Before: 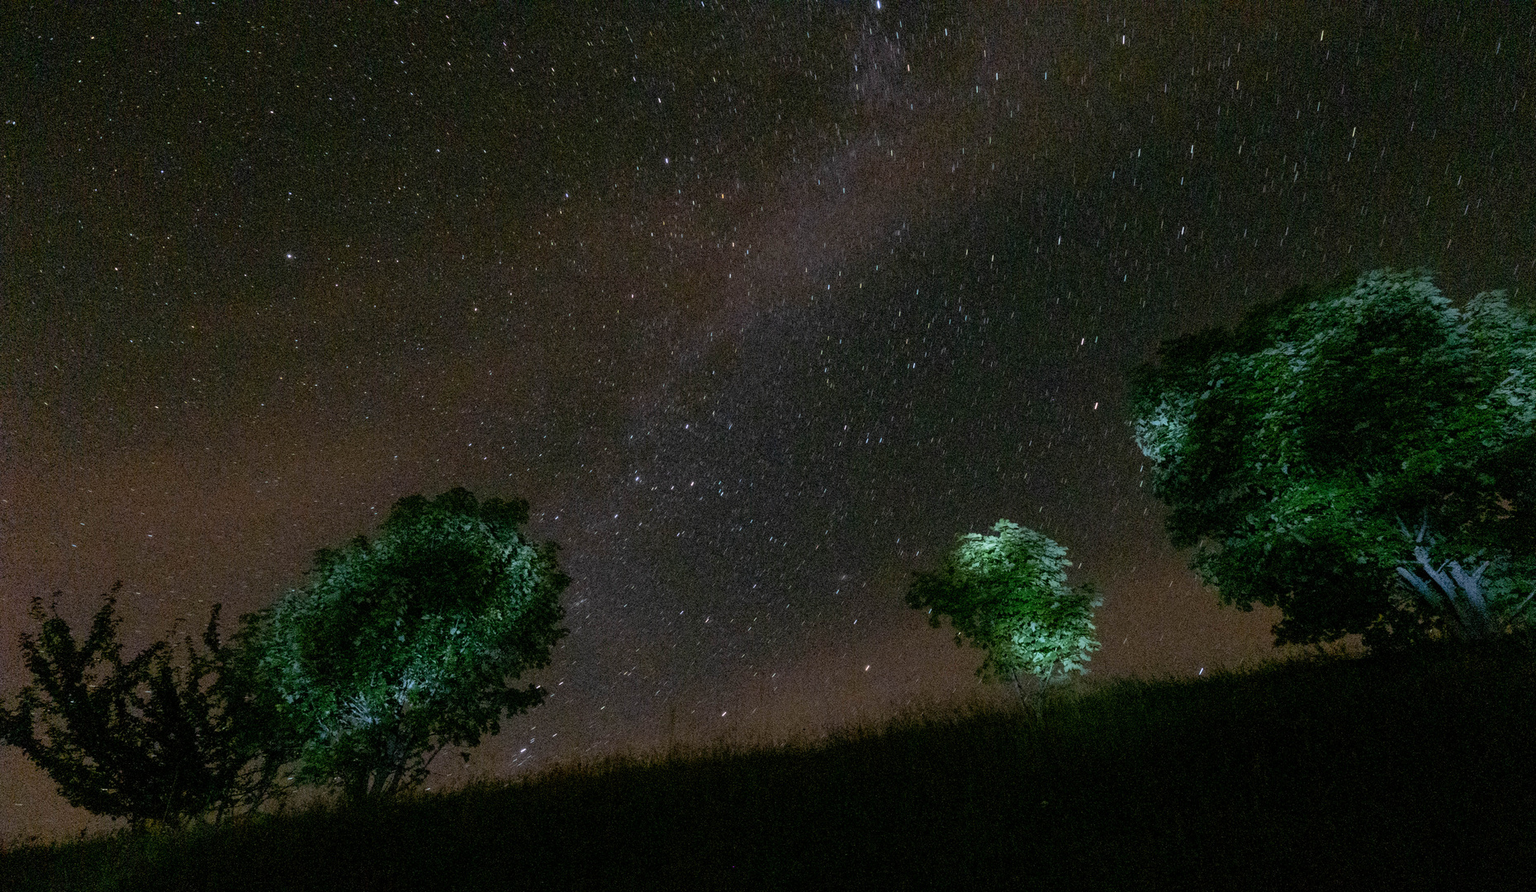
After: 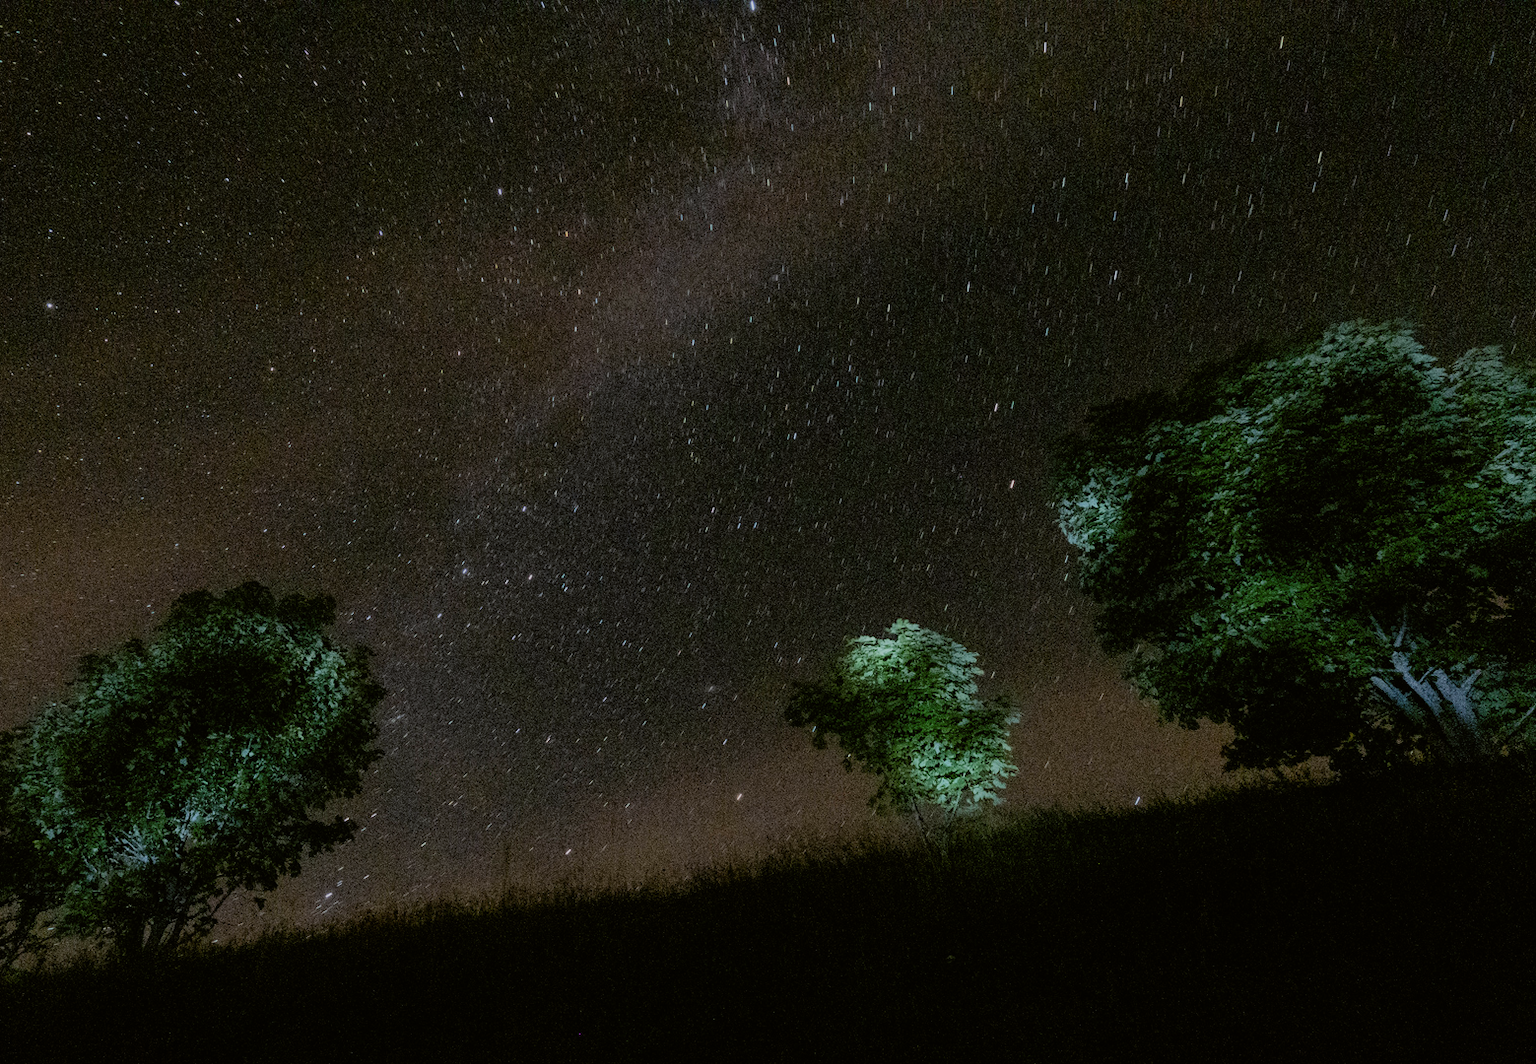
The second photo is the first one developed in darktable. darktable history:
contrast brightness saturation: saturation -0.05
filmic rgb: black relative exposure -7.32 EV, white relative exposure 5.09 EV, hardness 3.2
color balance: lift [1.004, 1.002, 1.002, 0.998], gamma [1, 1.007, 1.002, 0.993], gain [1, 0.977, 1.013, 1.023], contrast -3.64%
crop: left 16.145%
